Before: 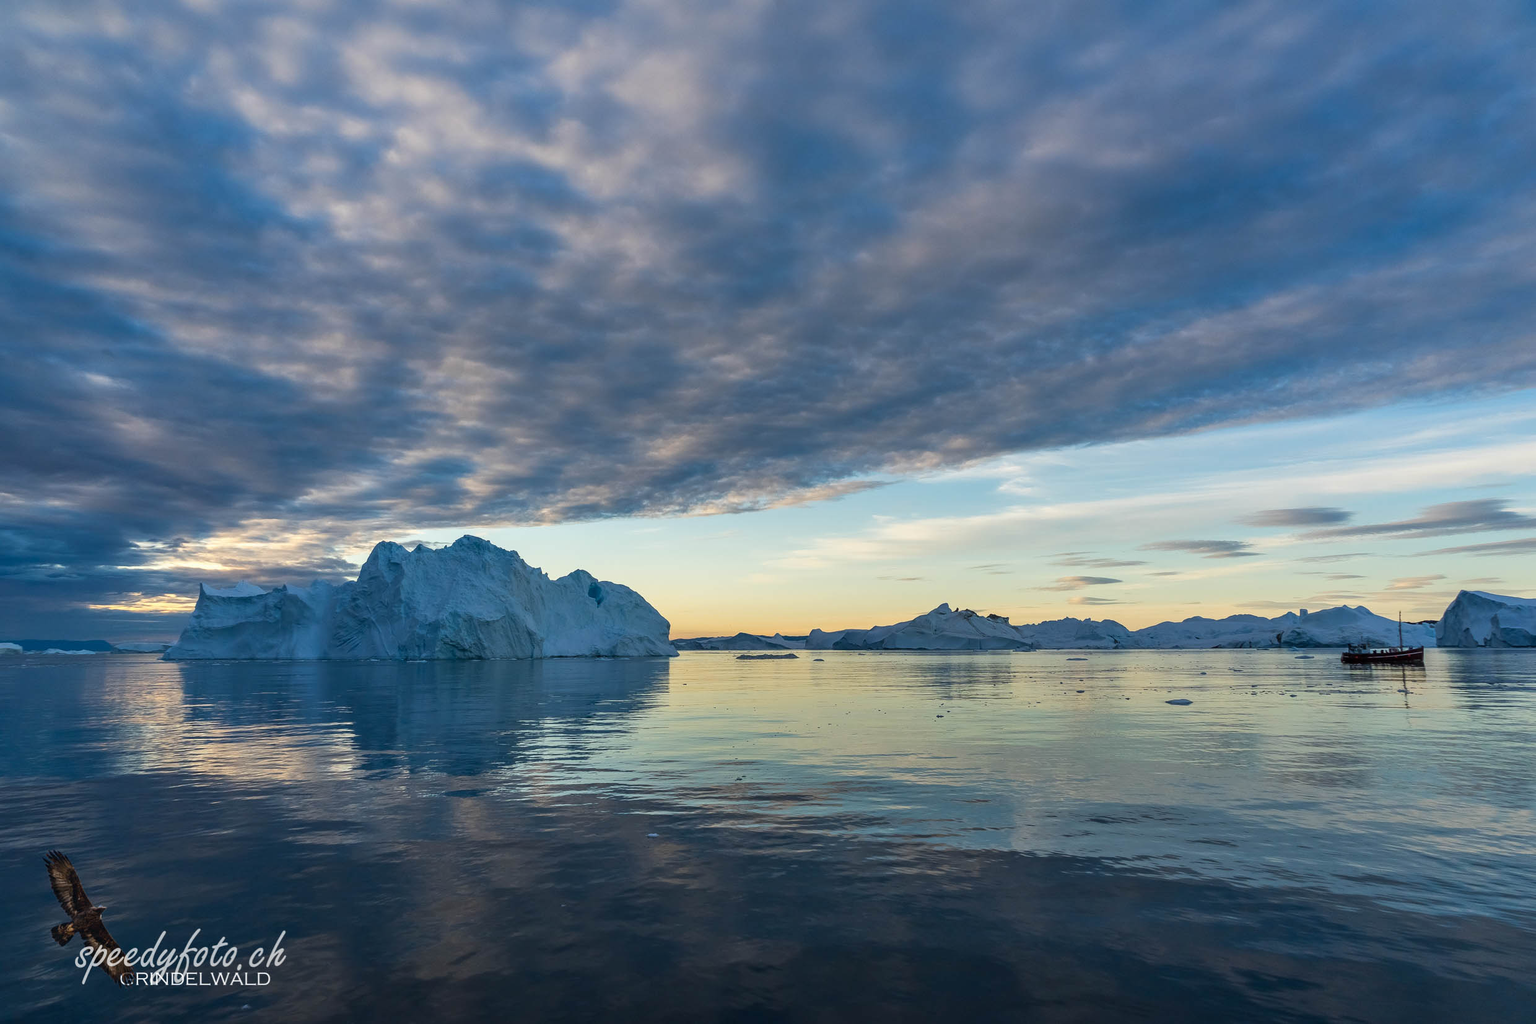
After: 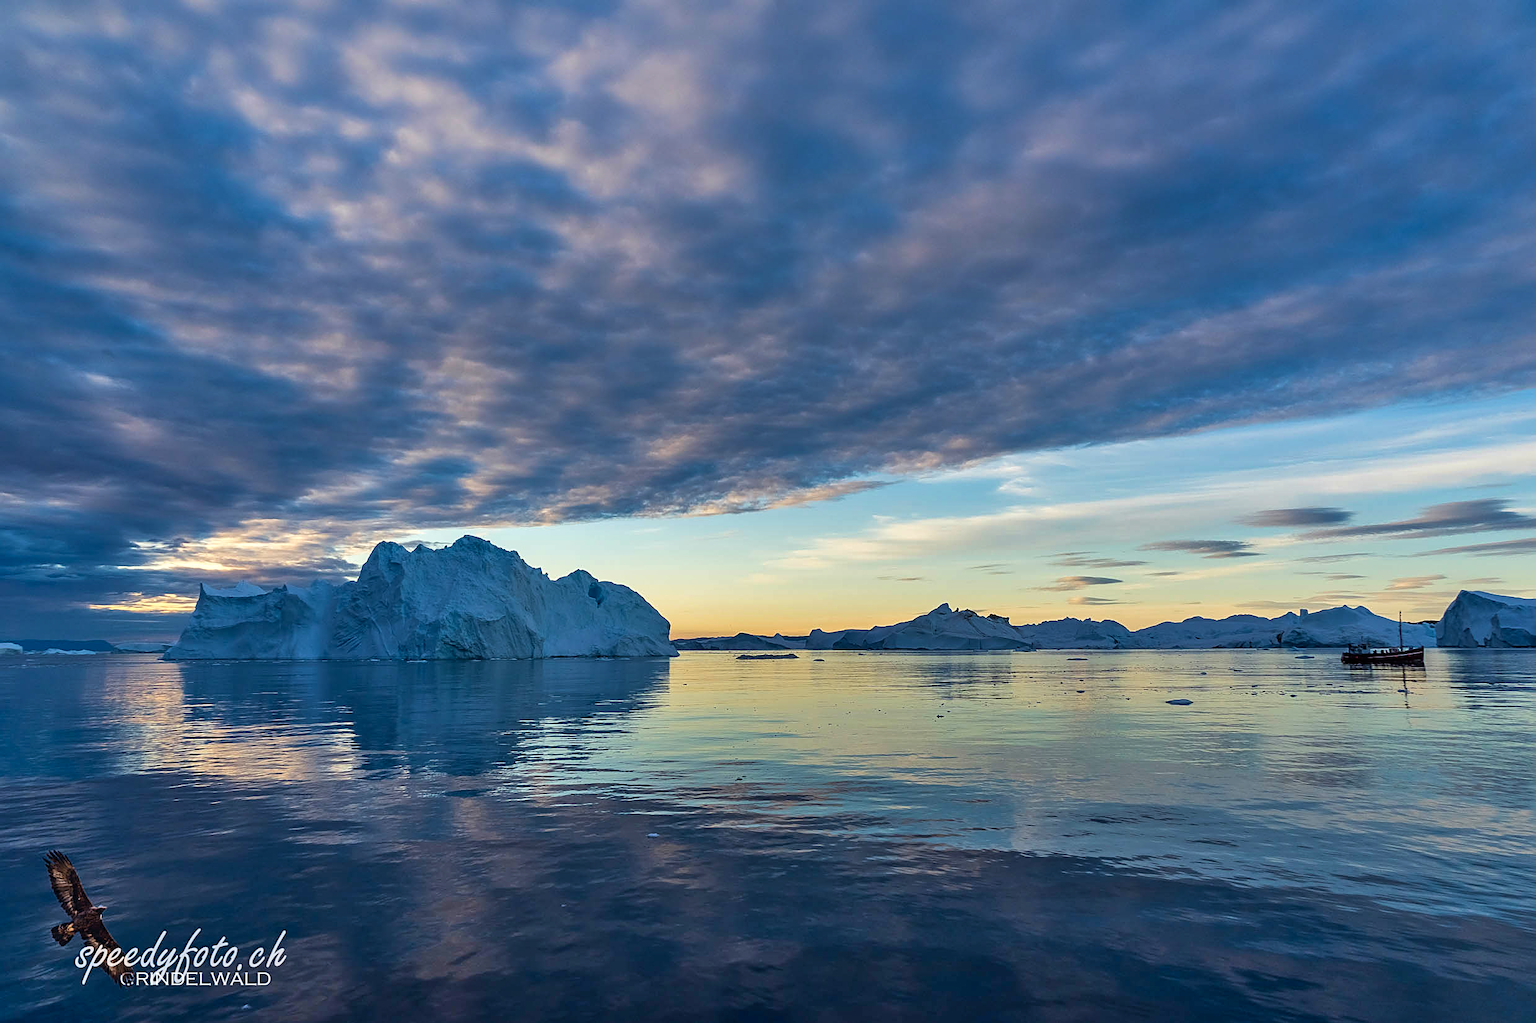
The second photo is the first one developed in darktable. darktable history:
shadows and highlights: low approximation 0.01, soften with gaussian
color balance: gamma [0.9, 0.988, 0.975, 1.025], gain [1.05, 1, 1, 1]
sharpen: on, module defaults
velvia: on, module defaults
